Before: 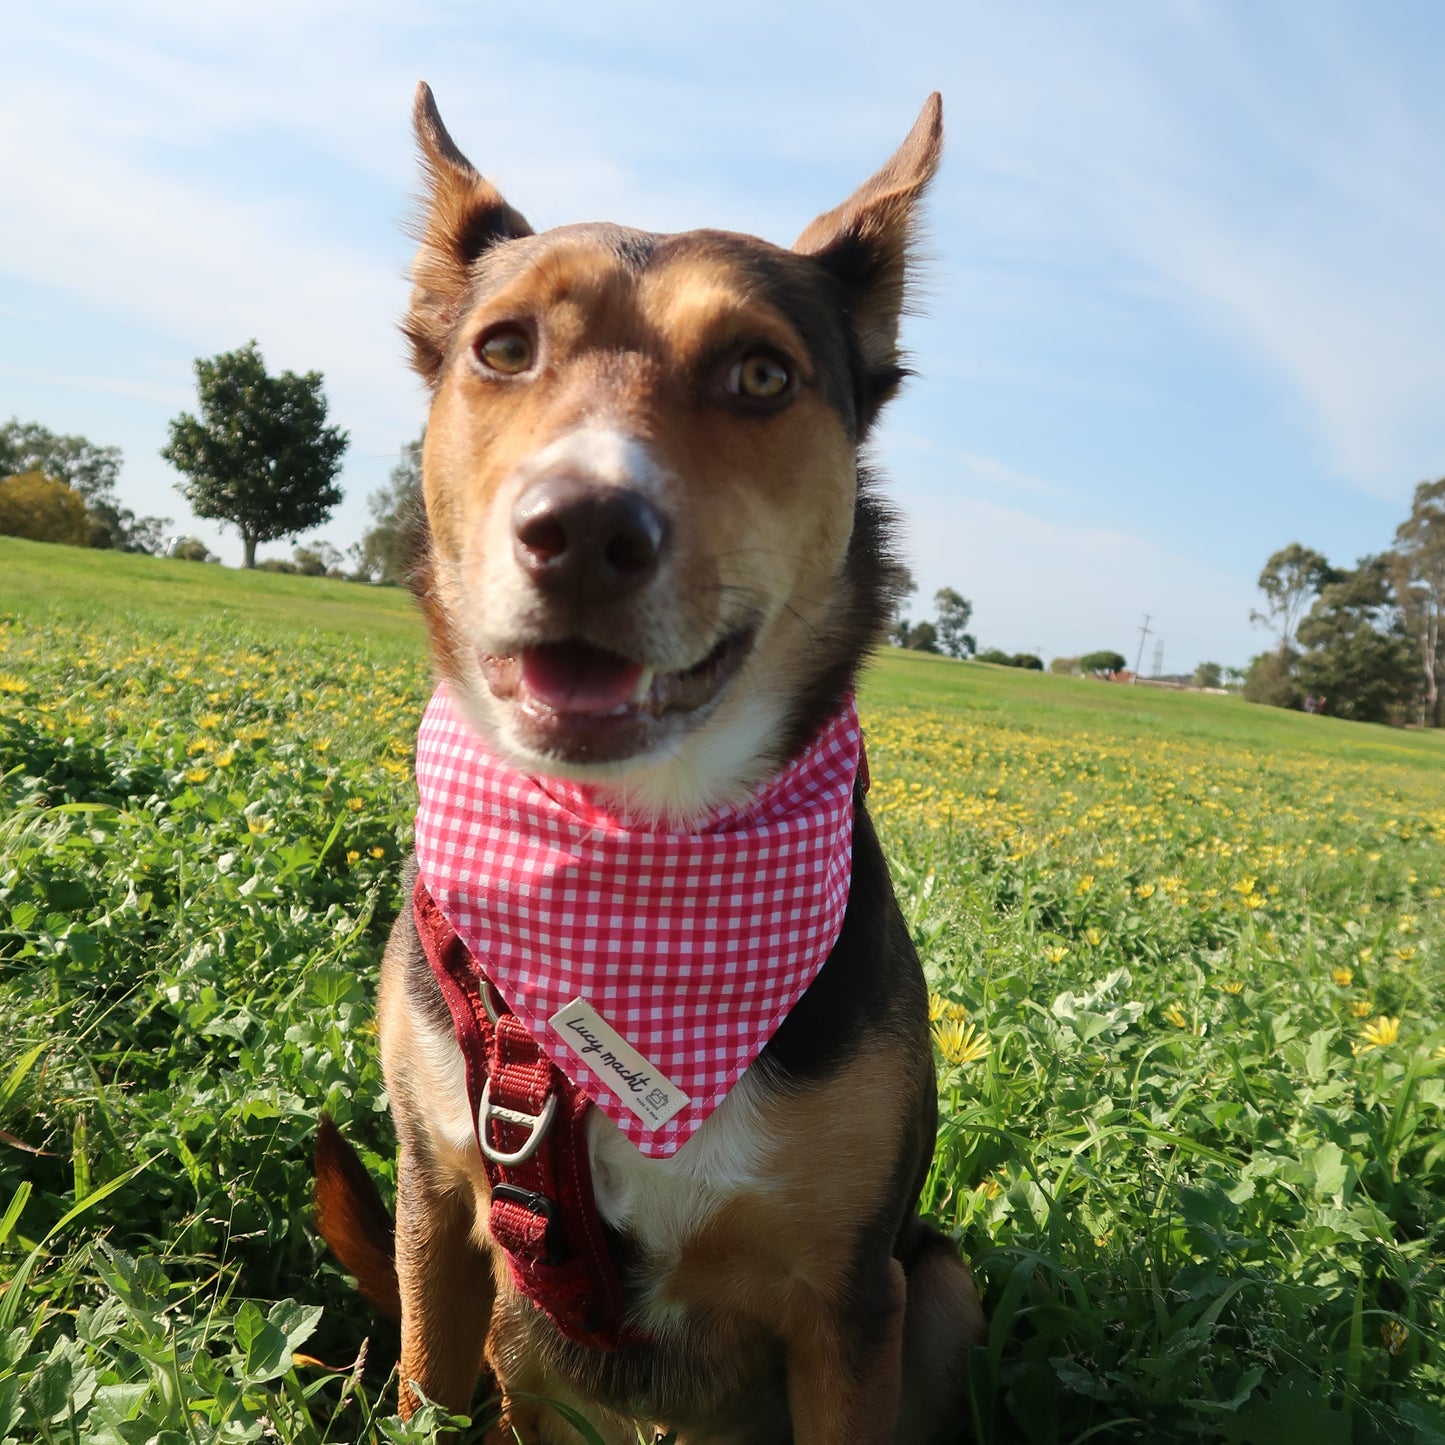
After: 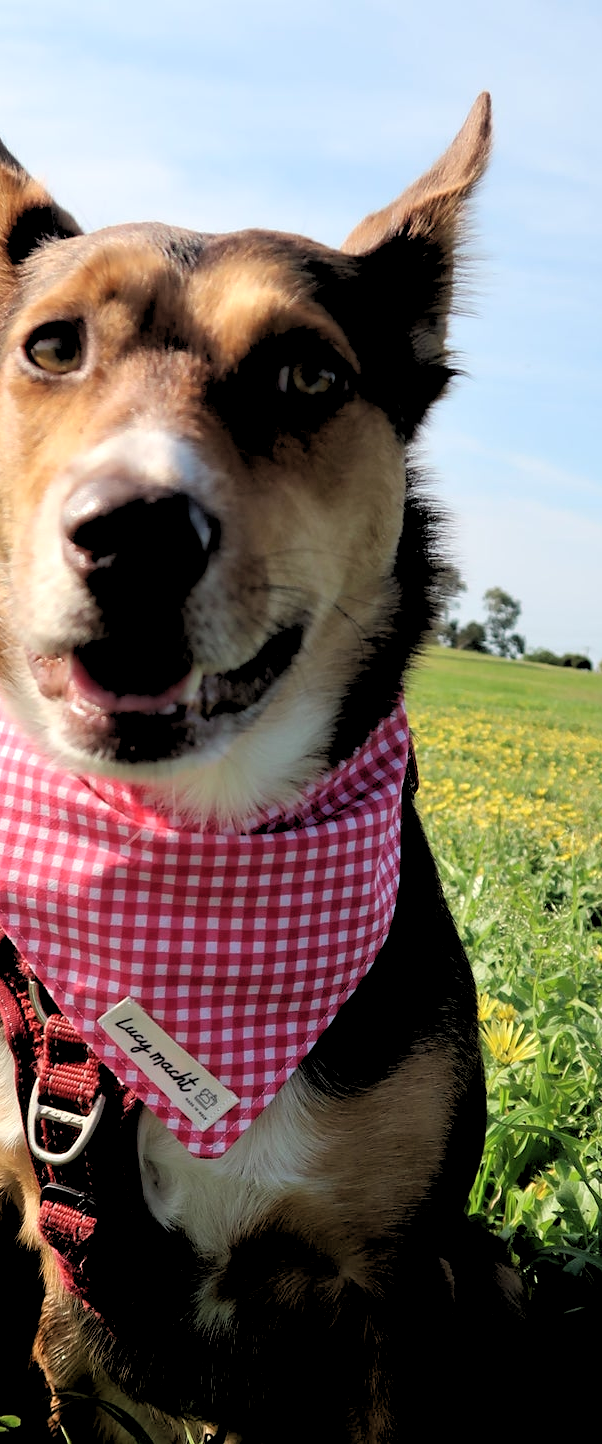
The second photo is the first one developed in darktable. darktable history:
color balance: input saturation 99%
rgb levels: levels [[0.029, 0.461, 0.922], [0, 0.5, 1], [0, 0.5, 1]]
crop: left 31.229%, right 27.105%
